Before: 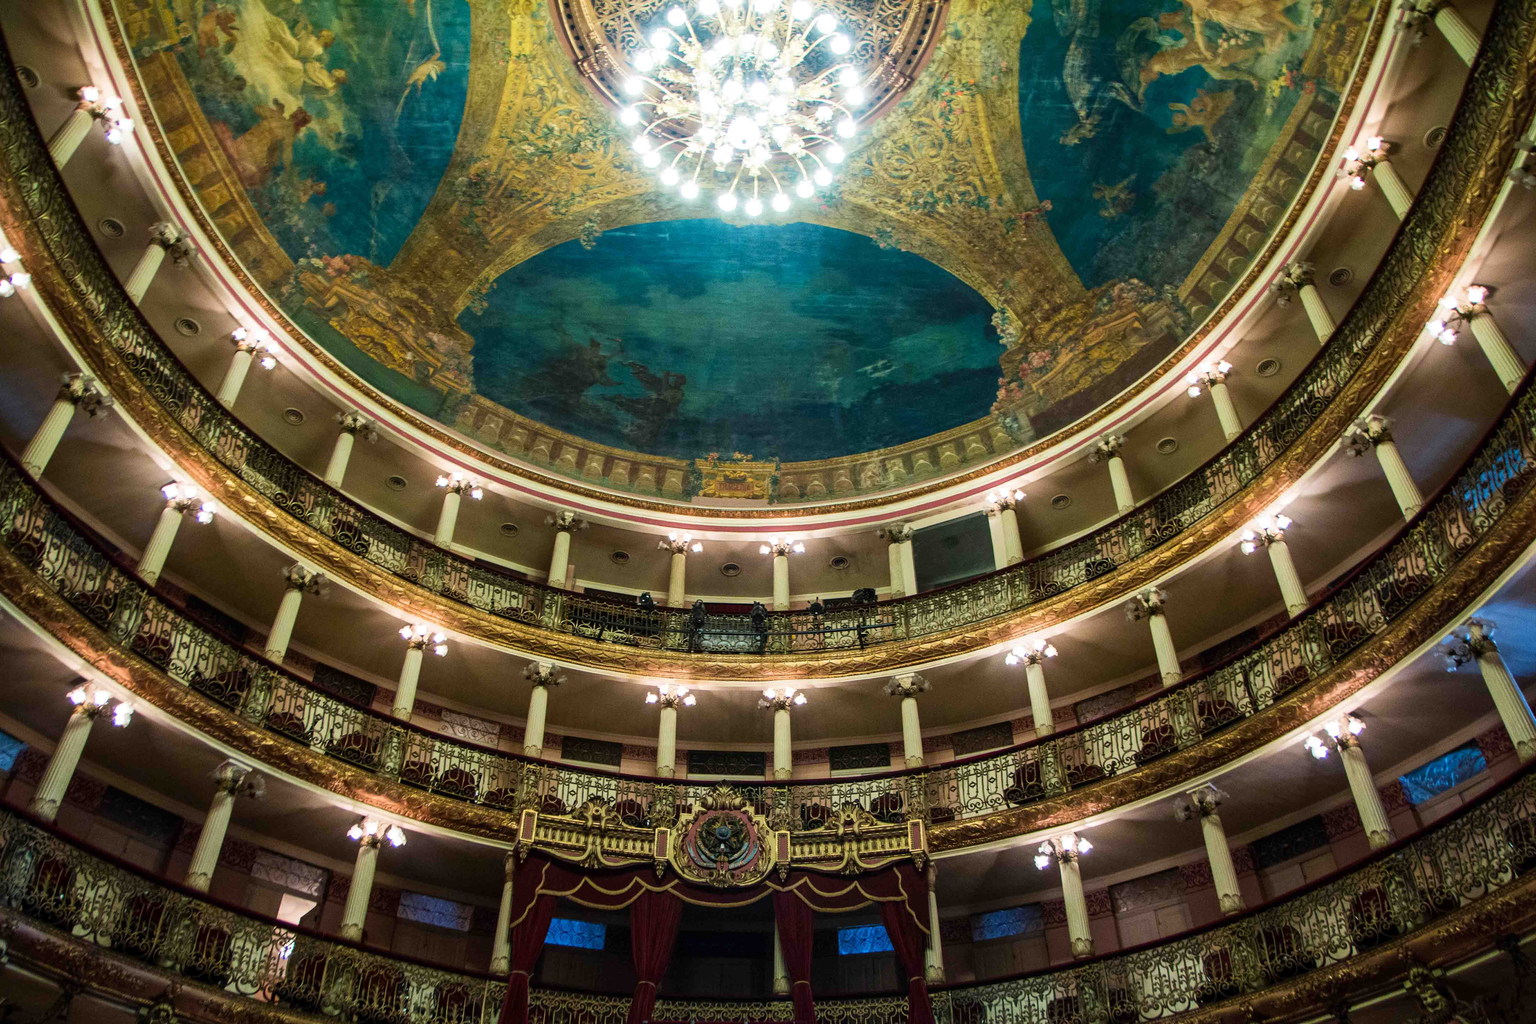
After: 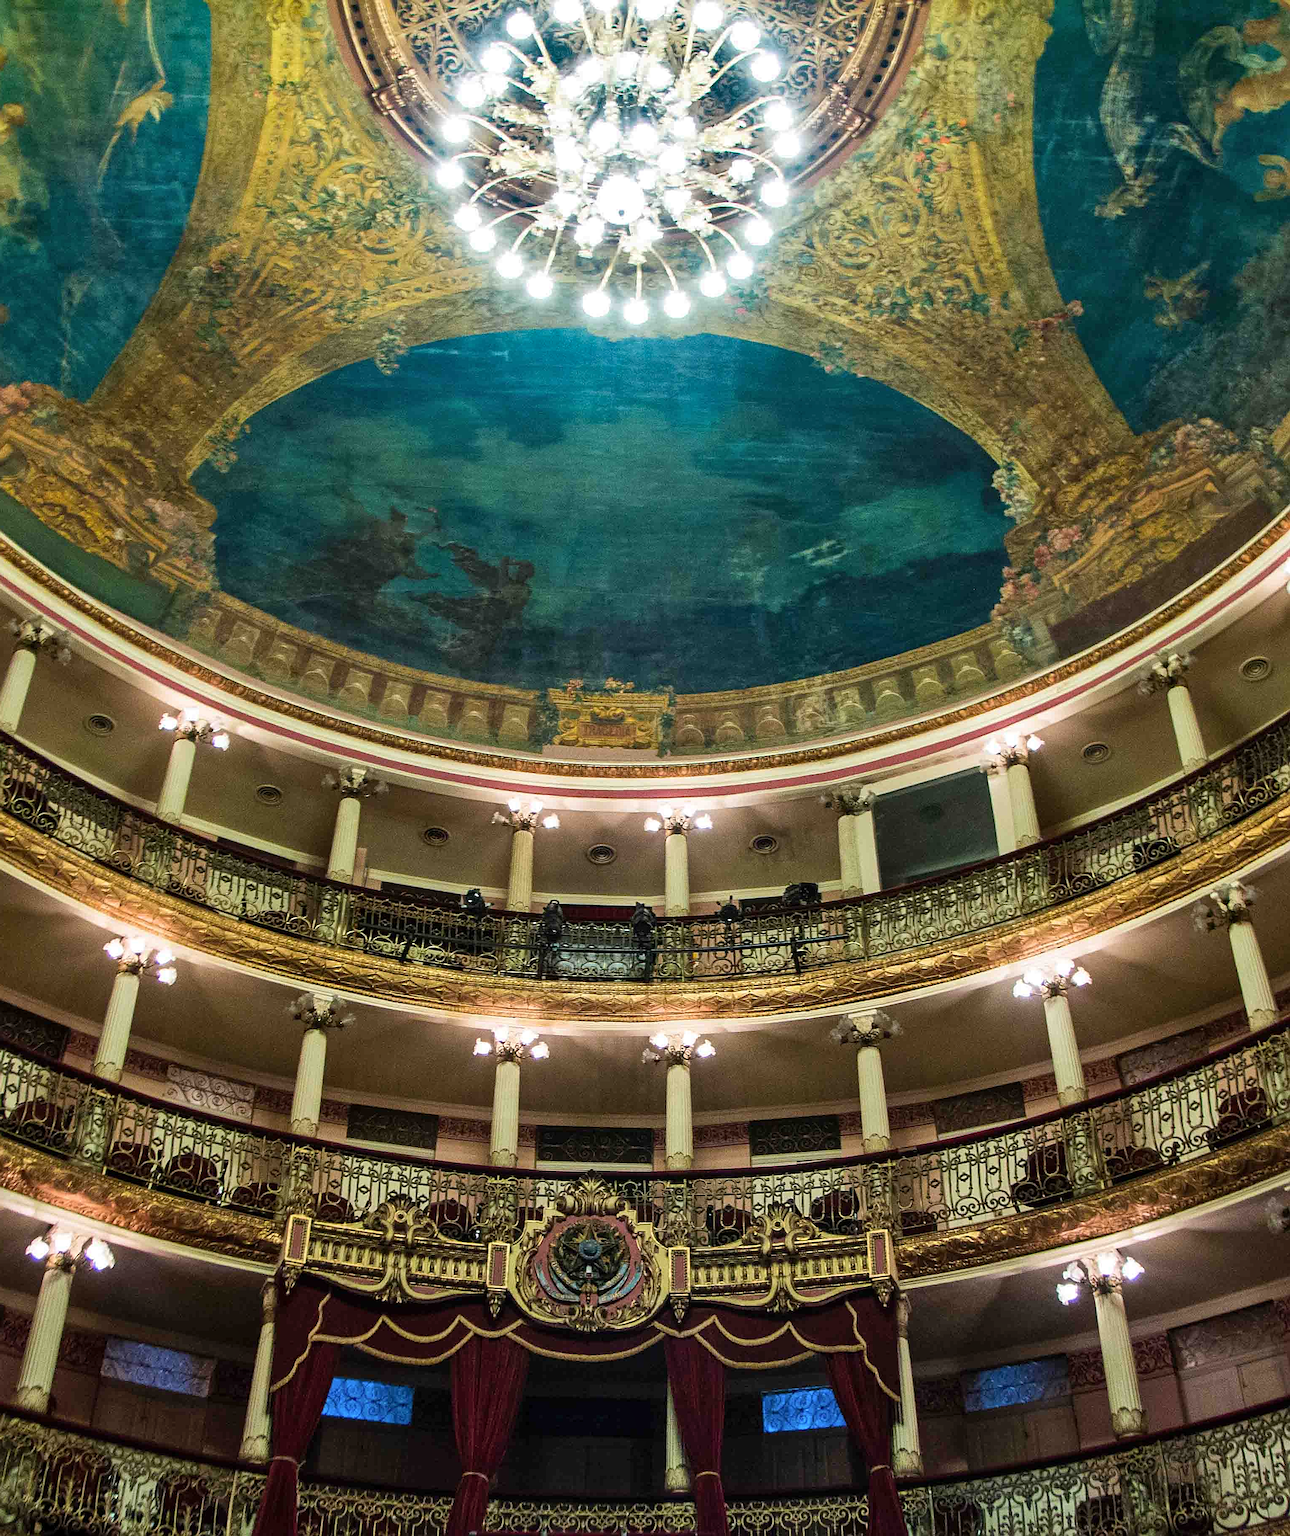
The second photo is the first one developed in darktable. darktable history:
crop: left 21.506%, right 22.494%
shadows and highlights: shadows 39.66, highlights -54.96, low approximation 0.01, soften with gaussian
sharpen: amount 0.544
